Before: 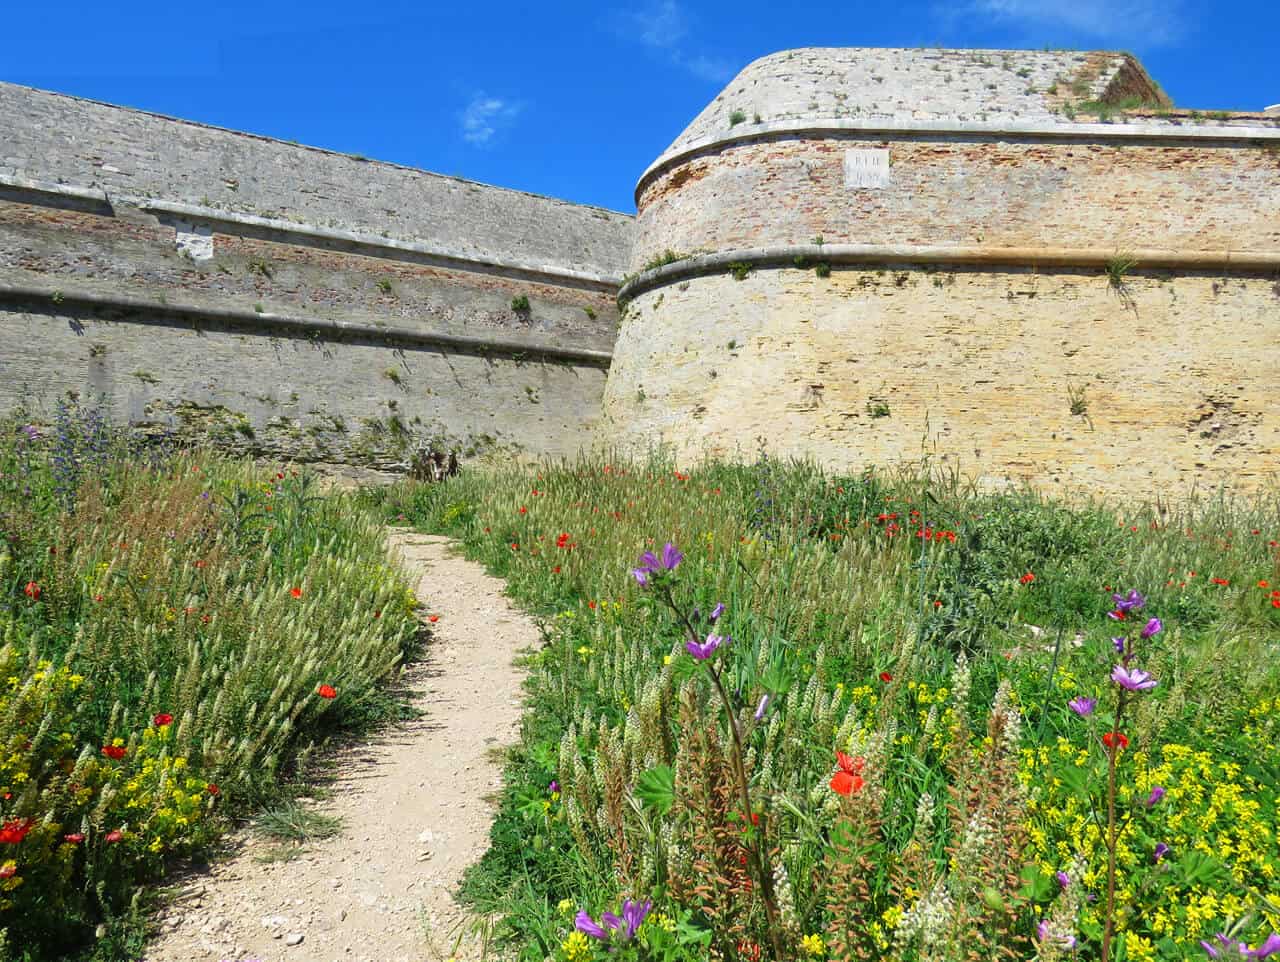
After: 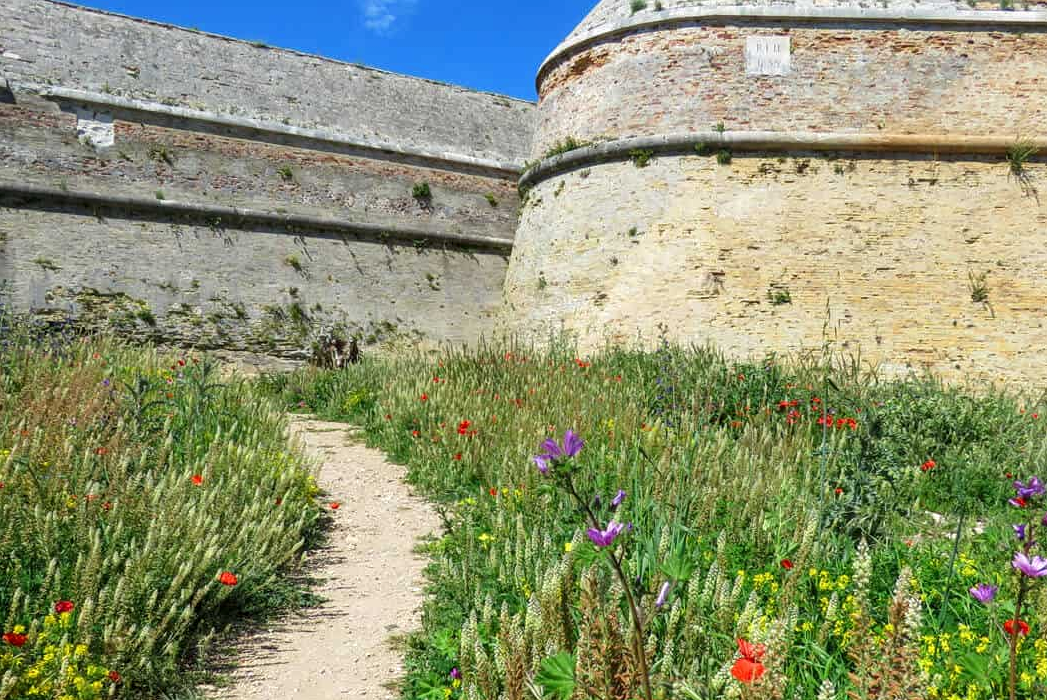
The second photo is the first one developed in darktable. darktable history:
crop: left 7.797%, top 11.809%, right 10.394%, bottom 15.391%
local contrast: on, module defaults
tone equalizer: edges refinement/feathering 500, mask exposure compensation -1.57 EV, preserve details no
